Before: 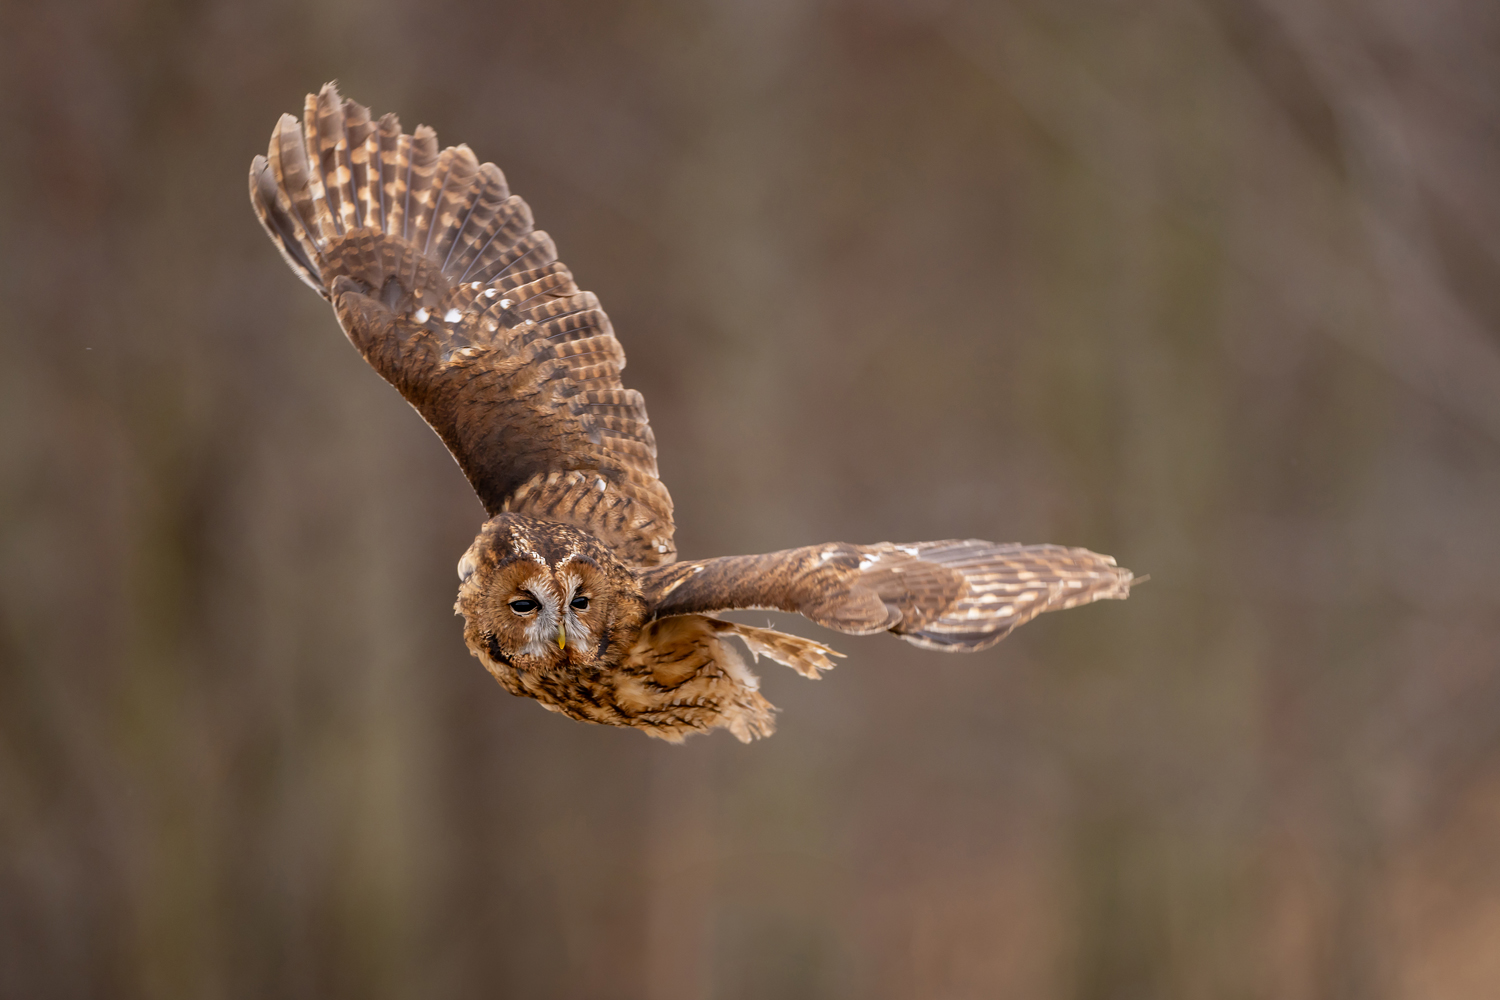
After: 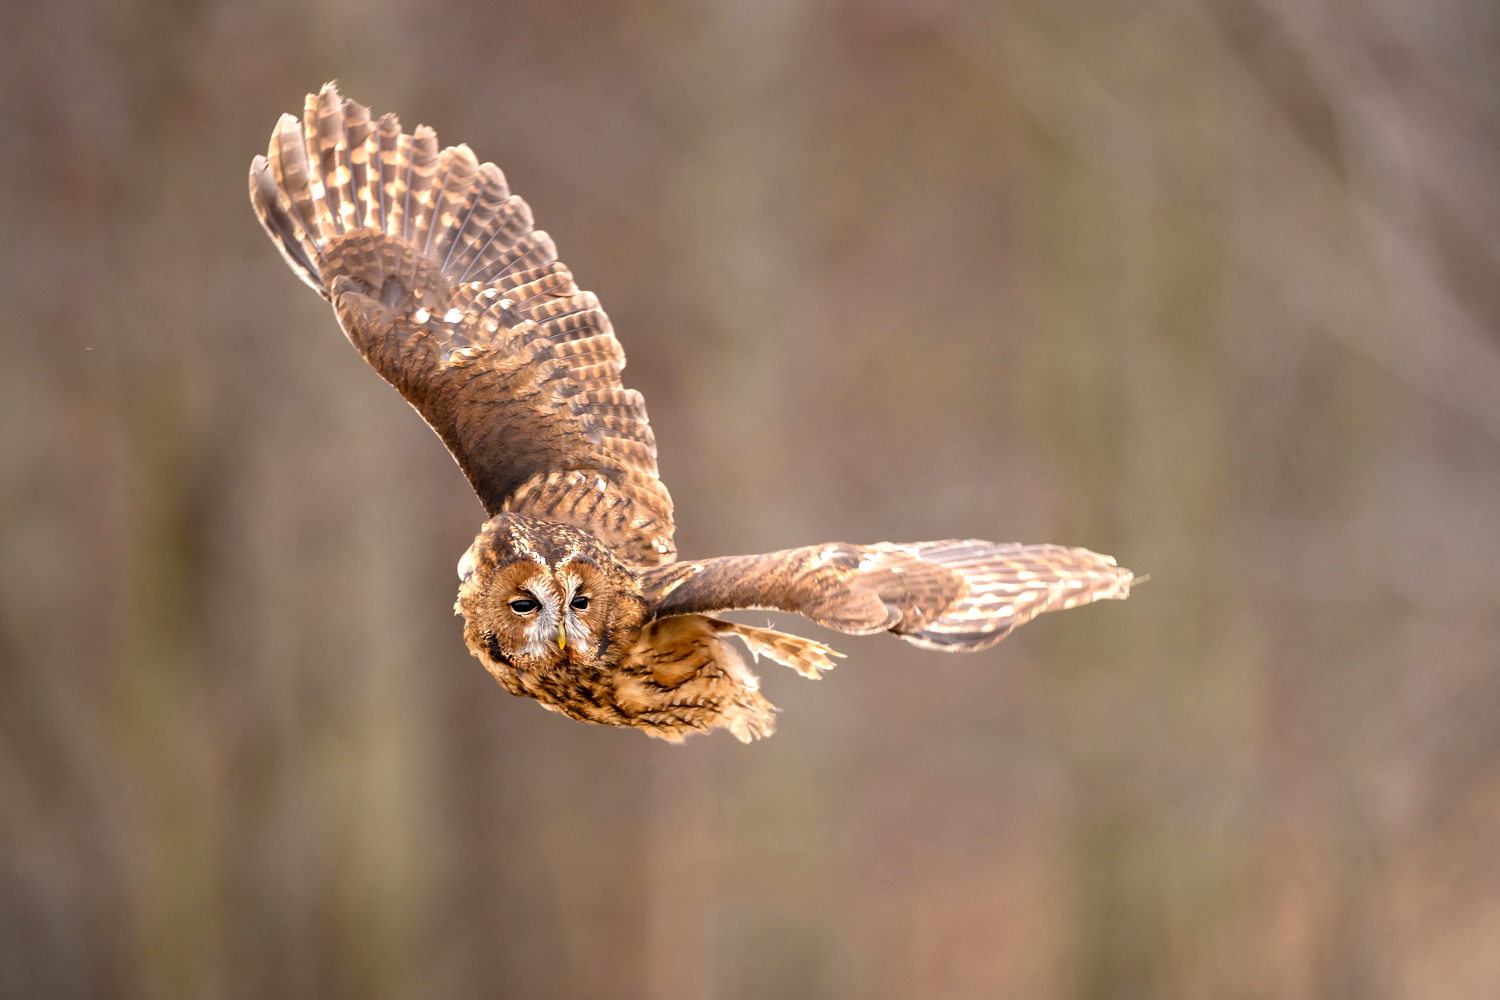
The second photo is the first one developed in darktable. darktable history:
vignetting: fall-off start 92.56%, brightness -0.287
exposure: exposure 0.922 EV, compensate highlight preservation false
